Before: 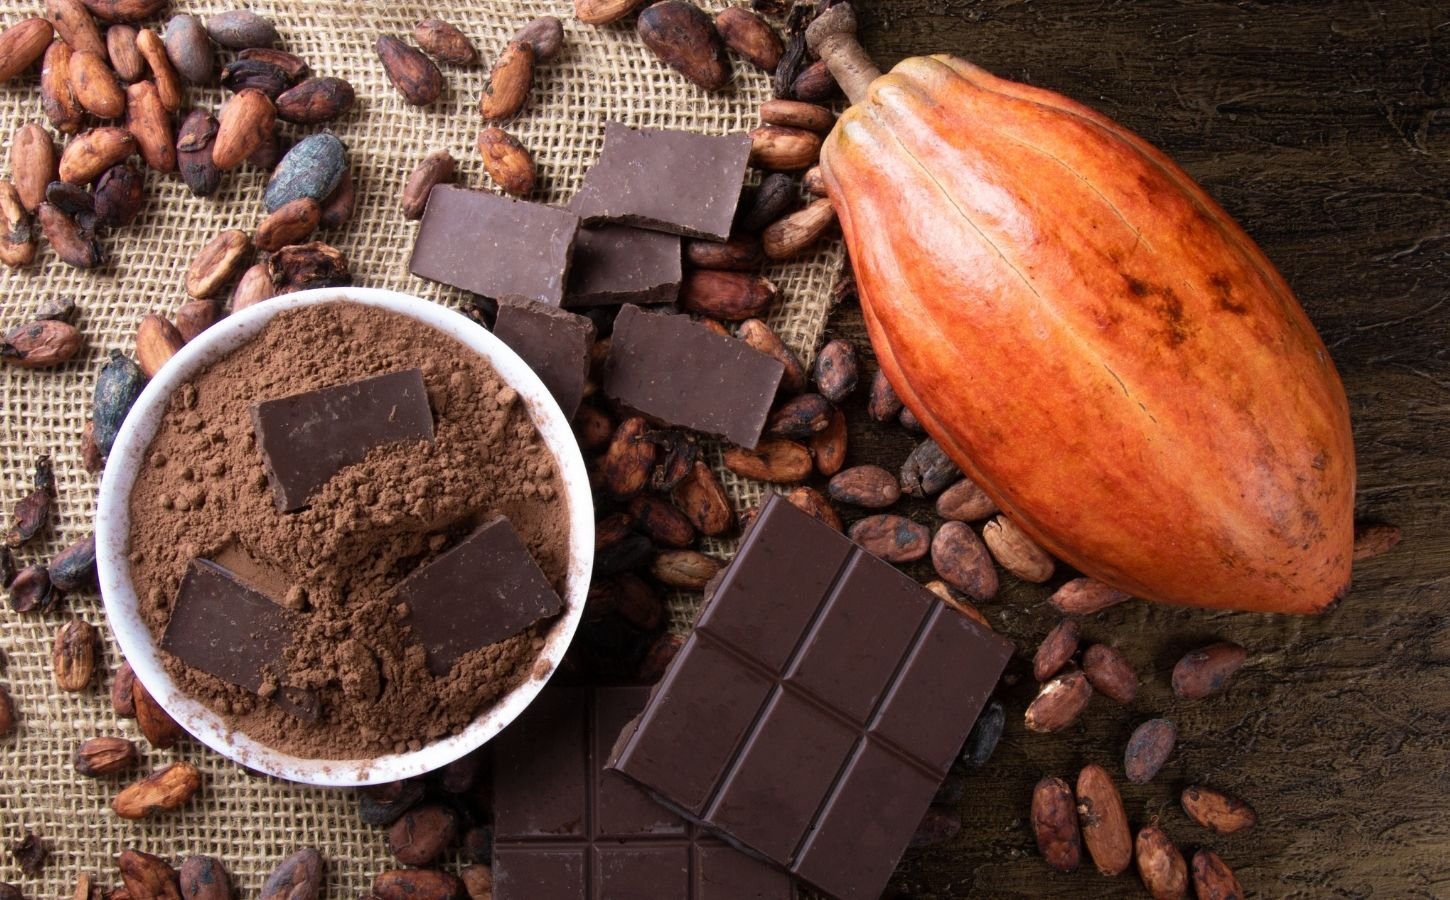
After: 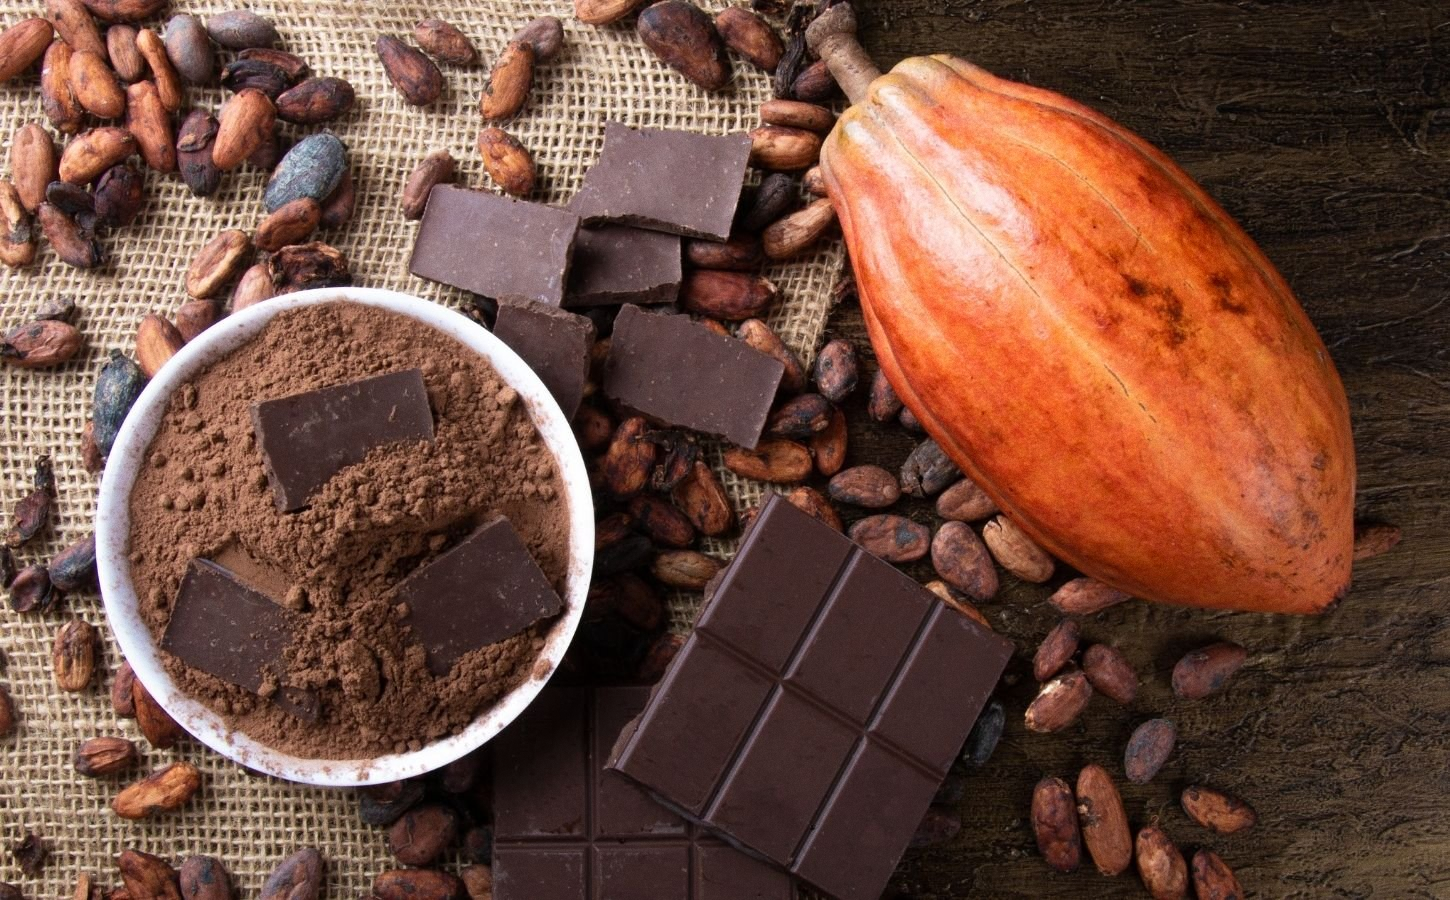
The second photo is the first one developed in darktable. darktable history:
grain: coarseness 0.09 ISO, strength 16.61%
